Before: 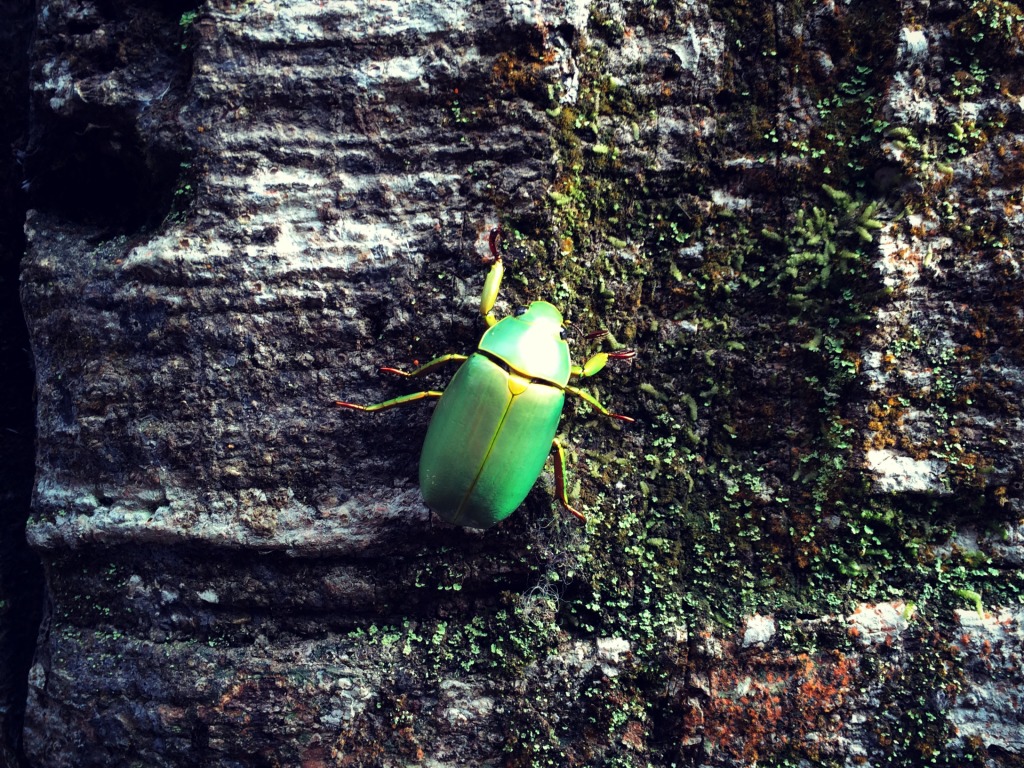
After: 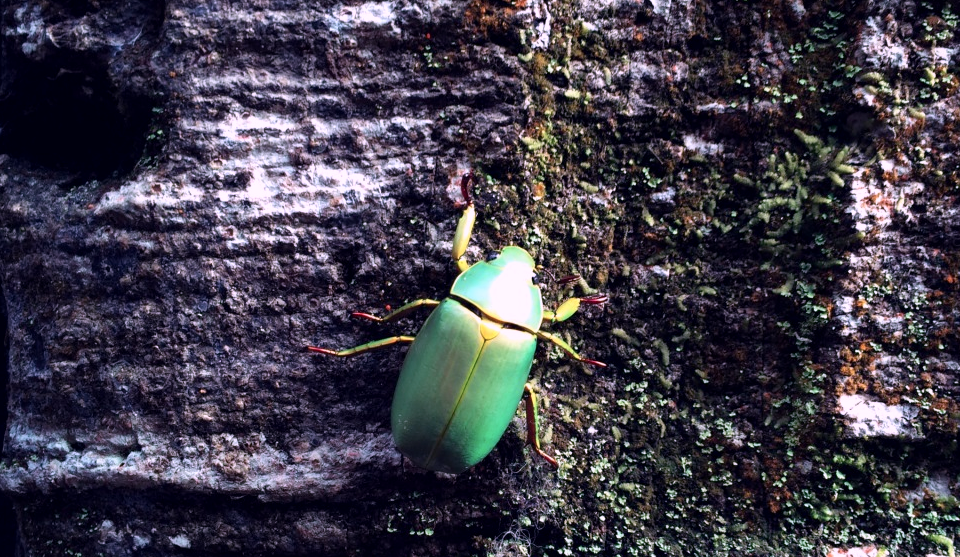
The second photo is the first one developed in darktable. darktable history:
exposure: black level correction 0.001, compensate highlight preservation false
crop: left 2.737%, top 7.287%, right 3.421%, bottom 20.179%
color correction: highlights a* 15.46, highlights b* -20.56
